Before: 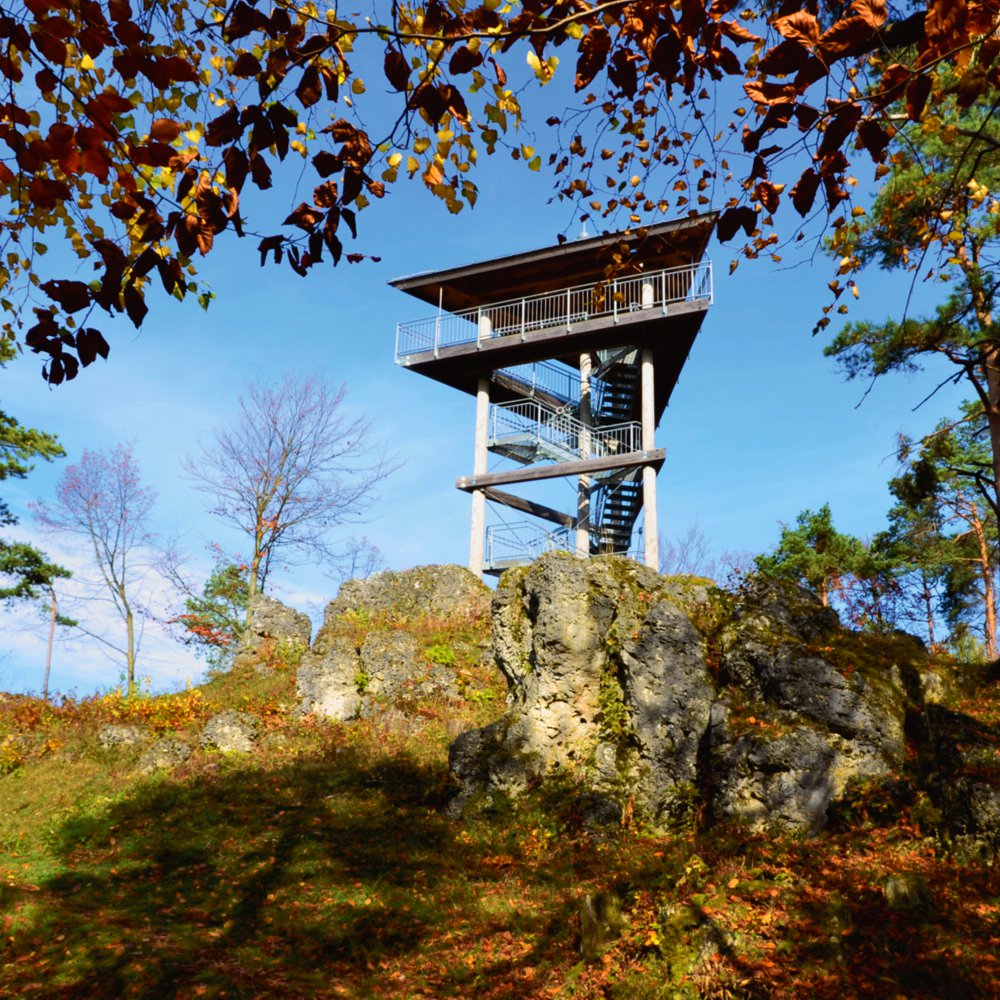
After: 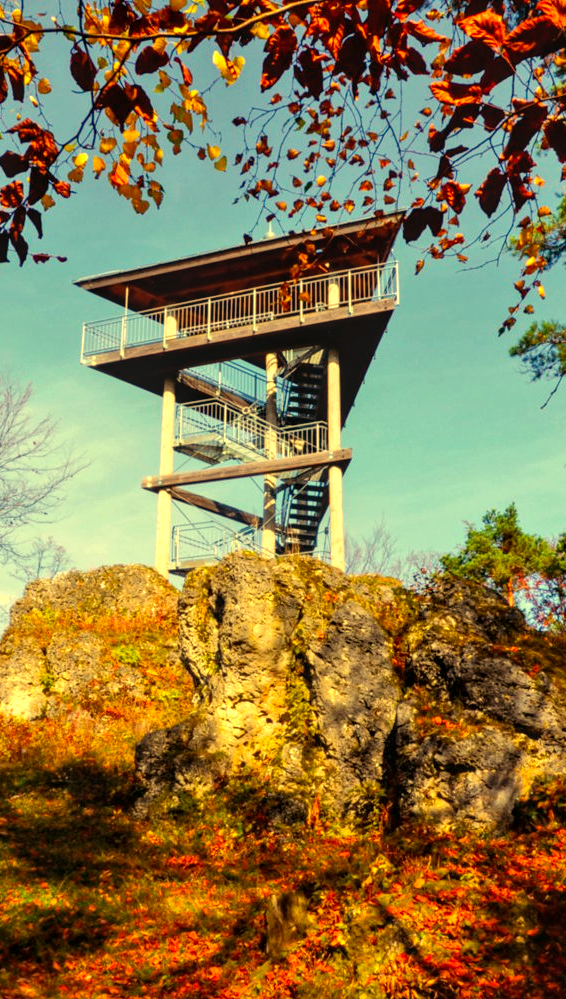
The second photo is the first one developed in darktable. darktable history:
tone equalizer: -8 EV 0.001 EV, -7 EV -0.004 EV, -6 EV 0.009 EV, -5 EV 0.032 EV, -4 EV 0.276 EV, -3 EV 0.644 EV, -2 EV 0.584 EV, -1 EV 0.187 EV, +0 EV 0.024 EV
local contrast: on, module defaults
crop: left 31.458%, top 0%, right 11.876%
exposure: exposure -0.01 EV, compensate highlight preservation false
vibrance: vibrance 75%
color balance: mode lift, gamma, gain (sRGB), lift [0.997, 0.979, 1.021, 1.011], gamma [1, 1.084, 0.916, 0.998], gain [1, 0.87, 1.13, 1.101], contrast 4.55%, contrast fulcrum 38.24%, output saturation 104.09%
white balance: red 1.467, blue 0.684
